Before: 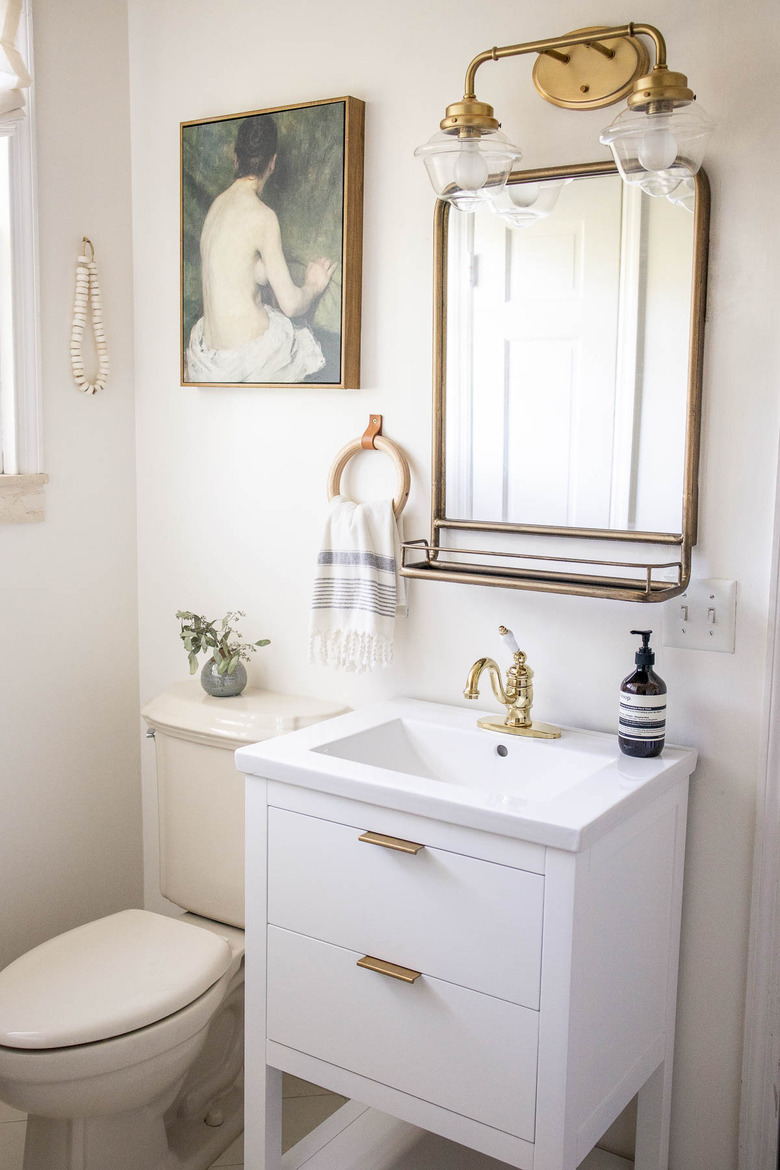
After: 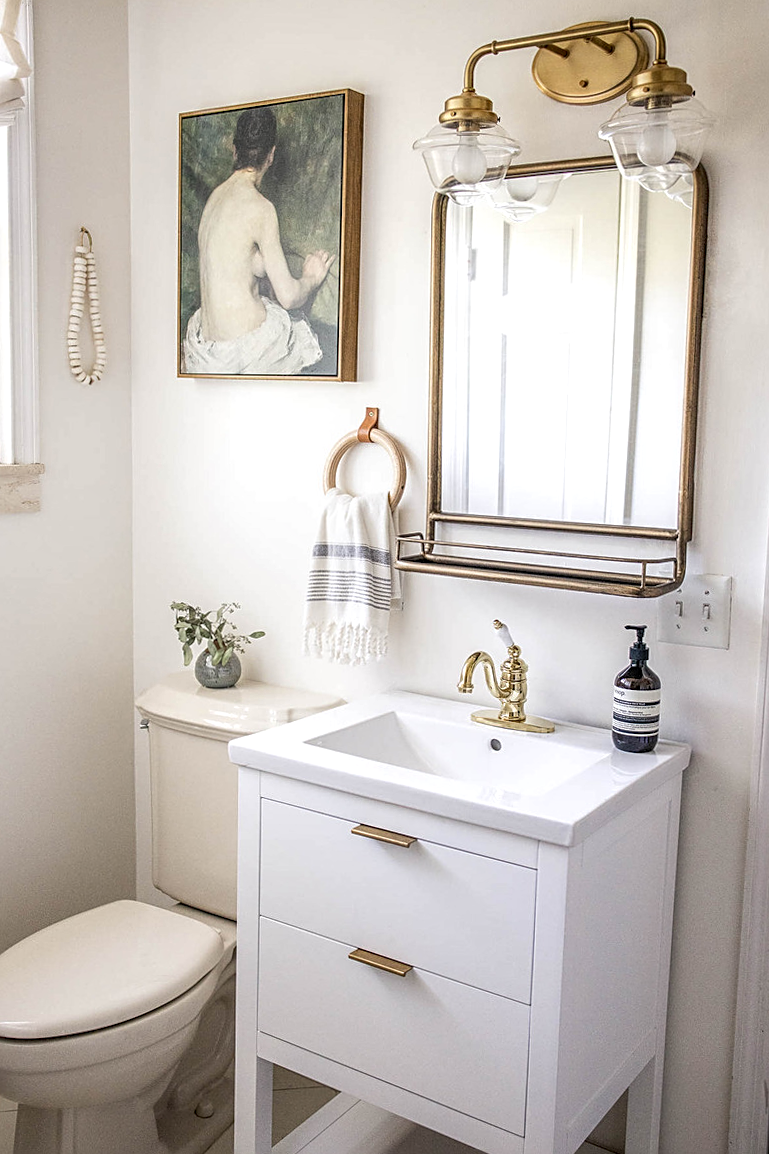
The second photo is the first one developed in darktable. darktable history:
crop and rotate: angle -0.5°
local contrast: highlights 61%, detail 143%, midtone range 0.428
sharpen: on, module defaults
